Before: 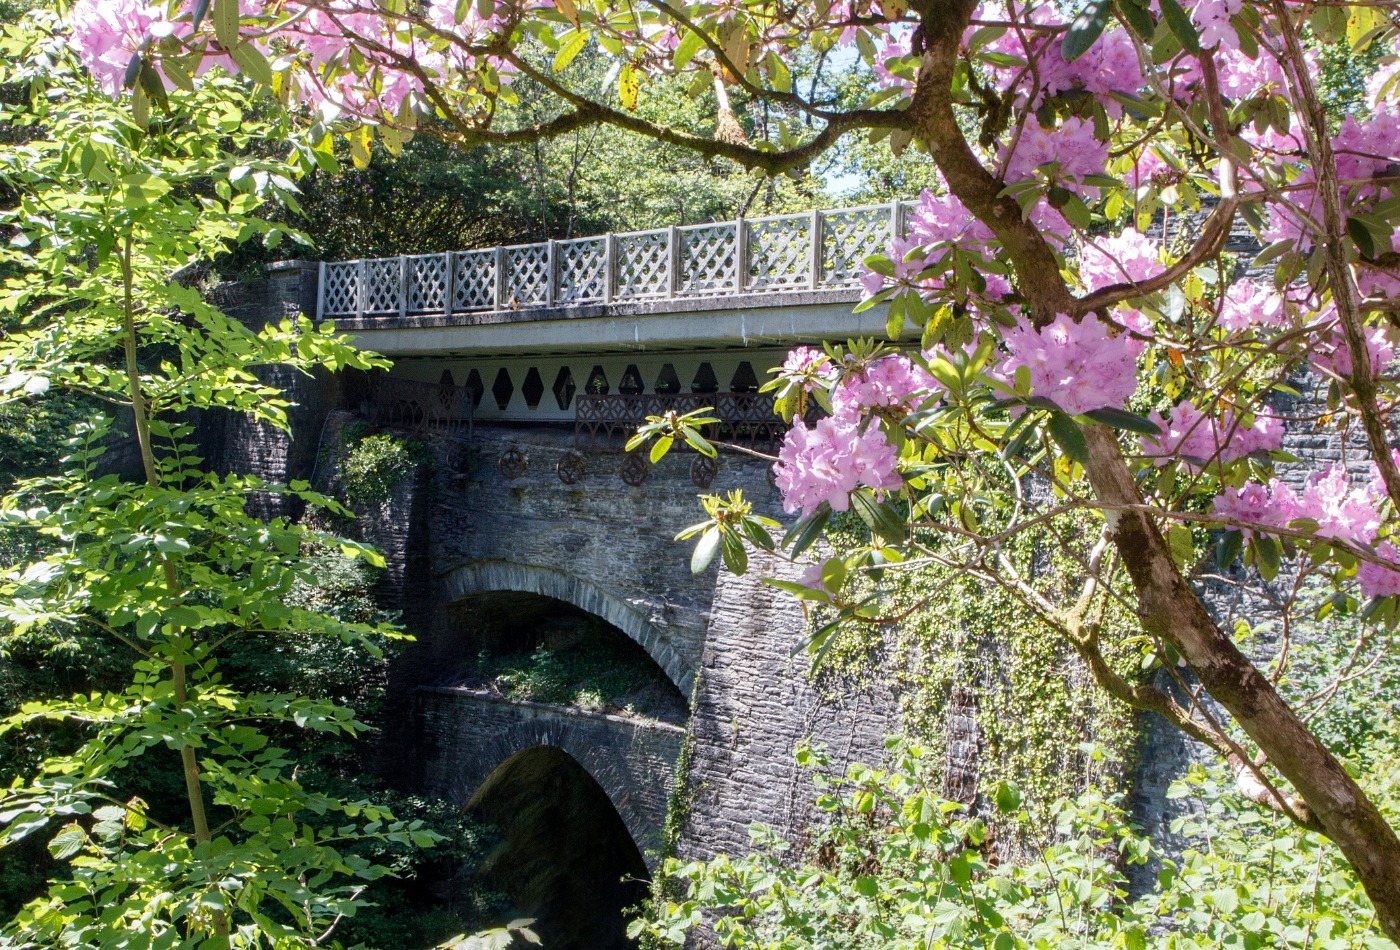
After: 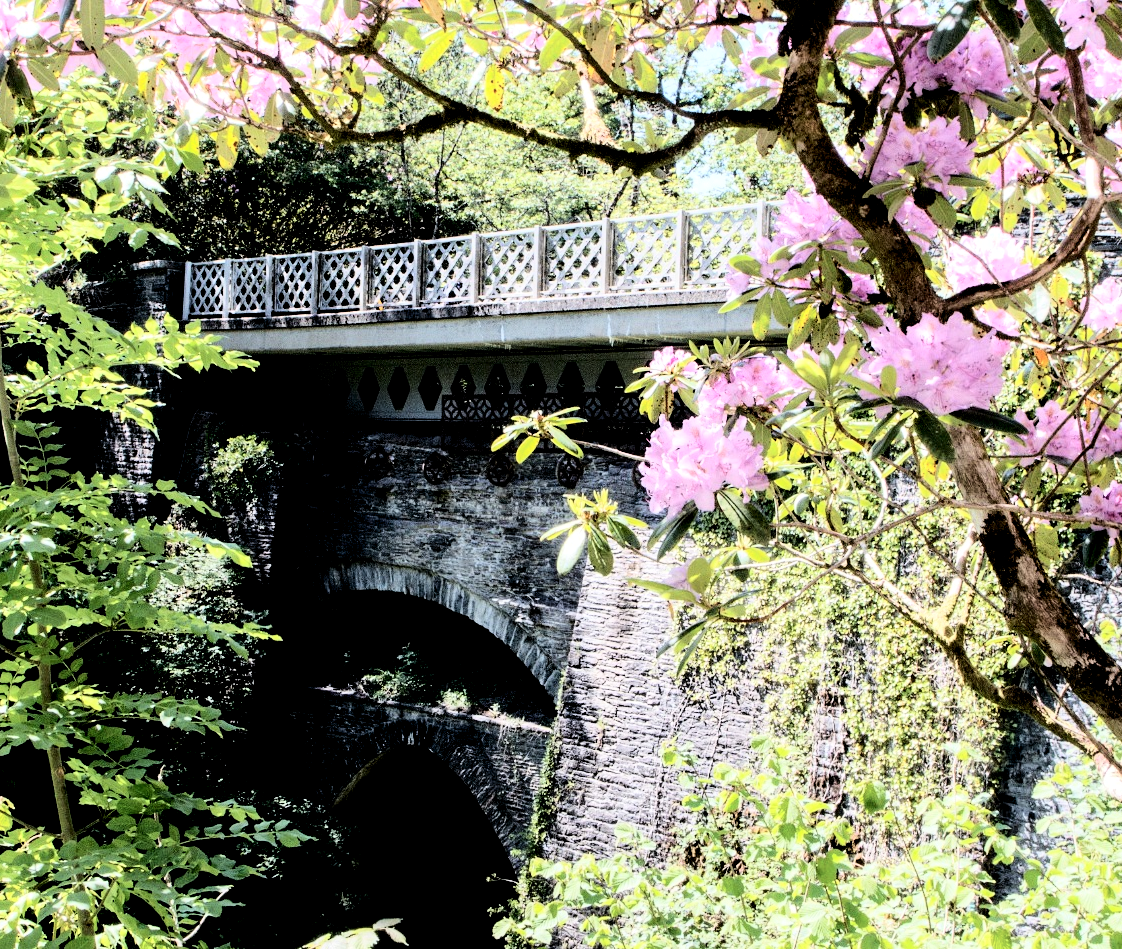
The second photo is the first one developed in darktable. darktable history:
rgb levels: levels [[0.029, 0.461, 0.922], [0, 0.5, 1], [0, 0.5, 1]]
crop and rotate: left 9.597%, right 10.195%
tone curve: curves: ch0 [(0, 0) (0.003, 0.001) (0.011, 0.004) (0.025, 0.009) (0.044, 0.016) (0.069, 0.025) (0.1, 0.036) (0.136, 0.059) (0.177, 0.103) (0.224, 0.175) (0.277, 0.274) (0.335, 0.395) (0.399, 0.52) (0.468, 0.635) (0.543, 0.733) (0.623, 0.817) (0.709, 0.888) (0.801, 0.93) (0.898, 0.964) (1, 1)], color space Lab, independent channels, preserve colors none
